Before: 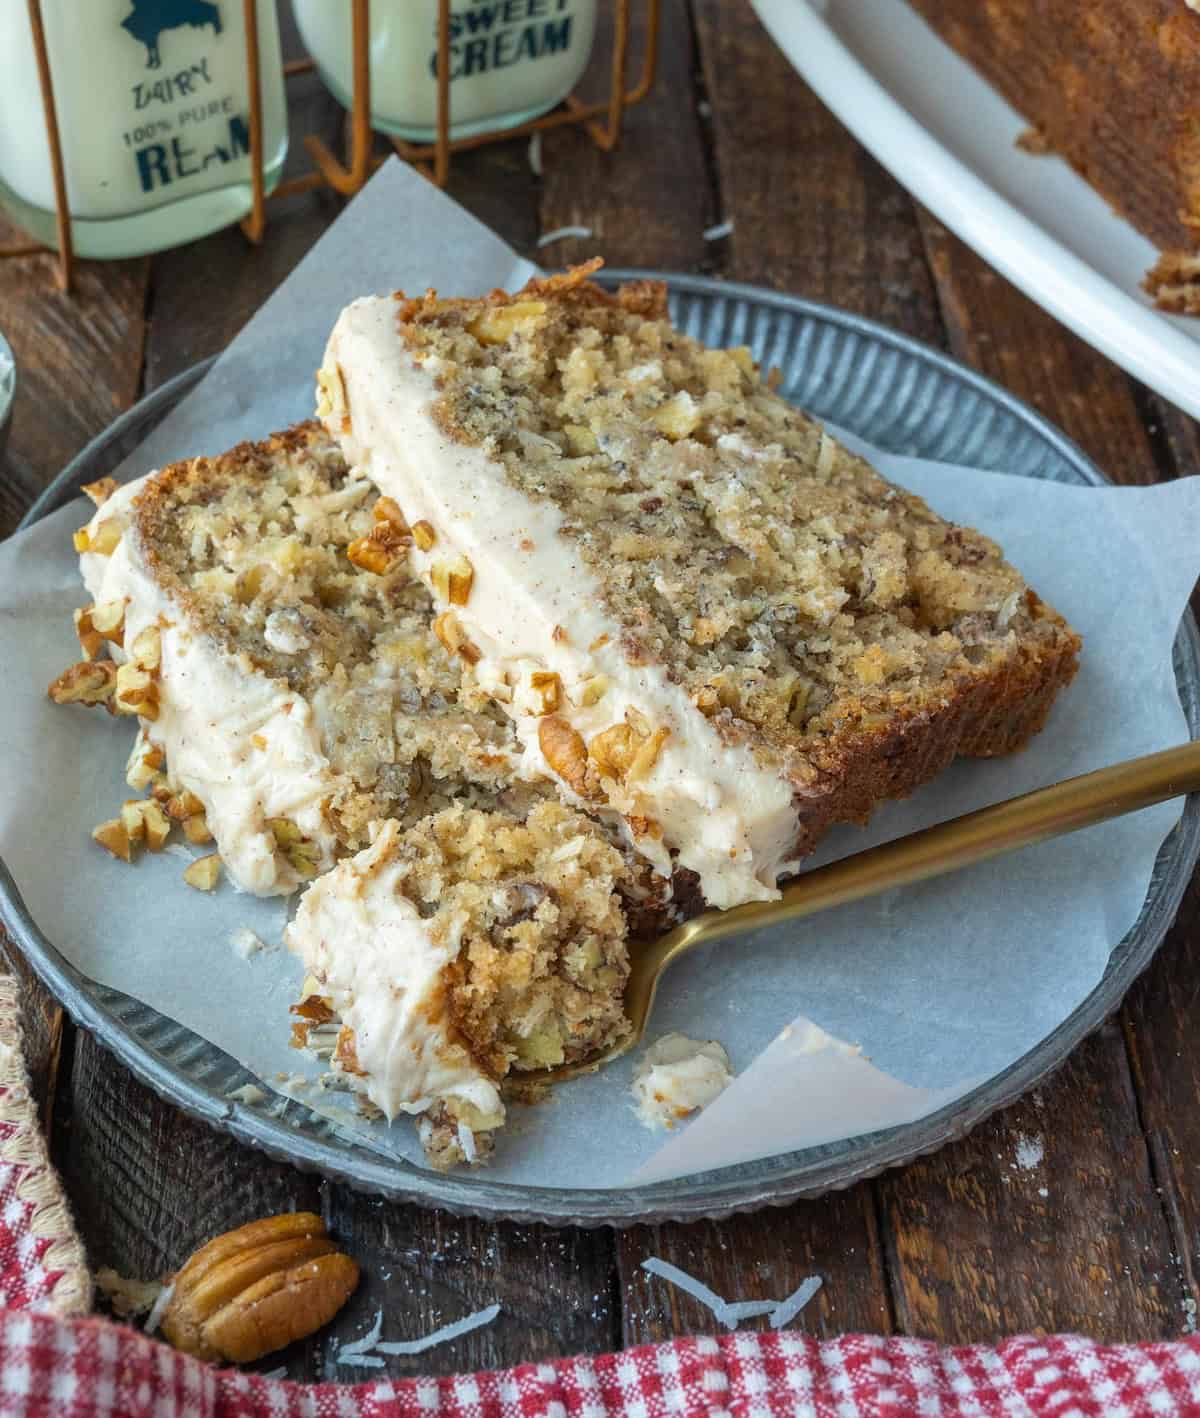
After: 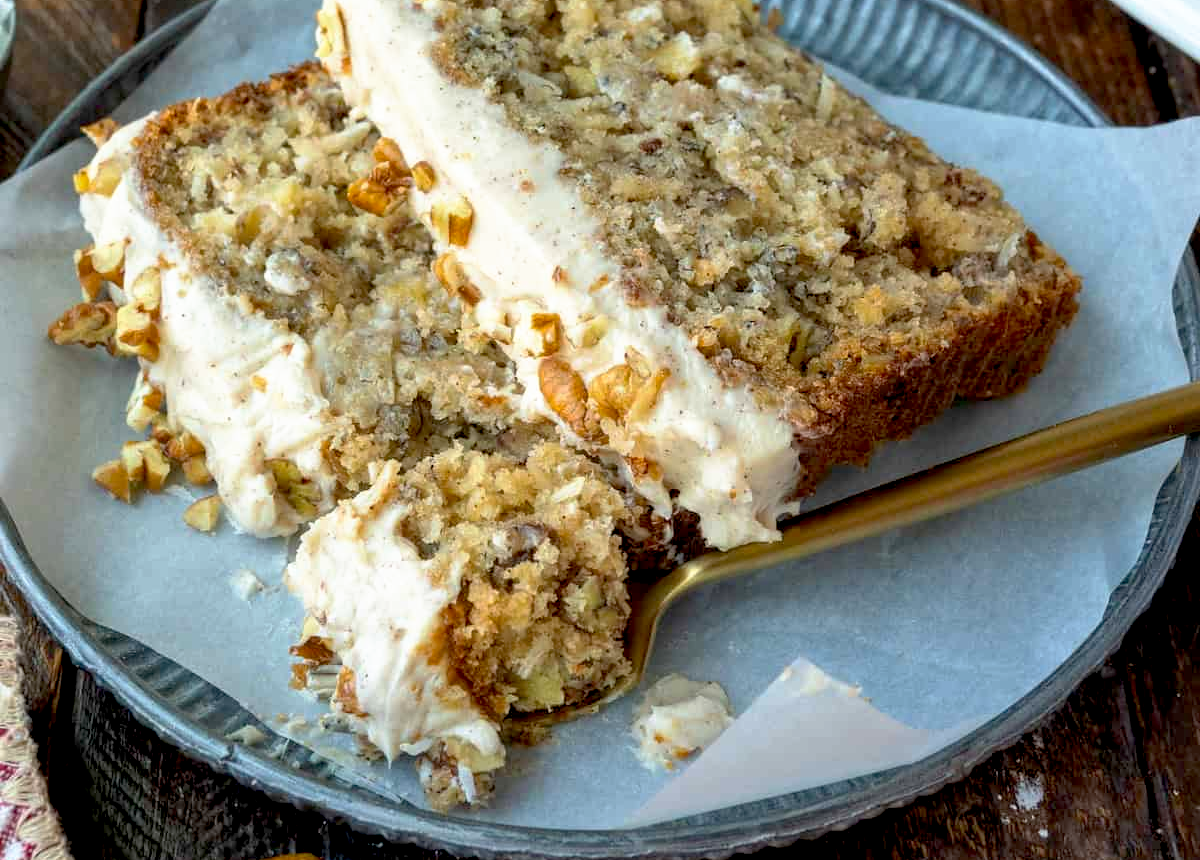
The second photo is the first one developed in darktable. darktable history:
color balance rgb: global vibrance 10%
base curve: curves: ch0 [(0.017, 0) (0.425, 0.441) (0.844, 0.933) (1, 1)], preserve colors none
crop and rotate: top 25.357%, bottom 13.942%
